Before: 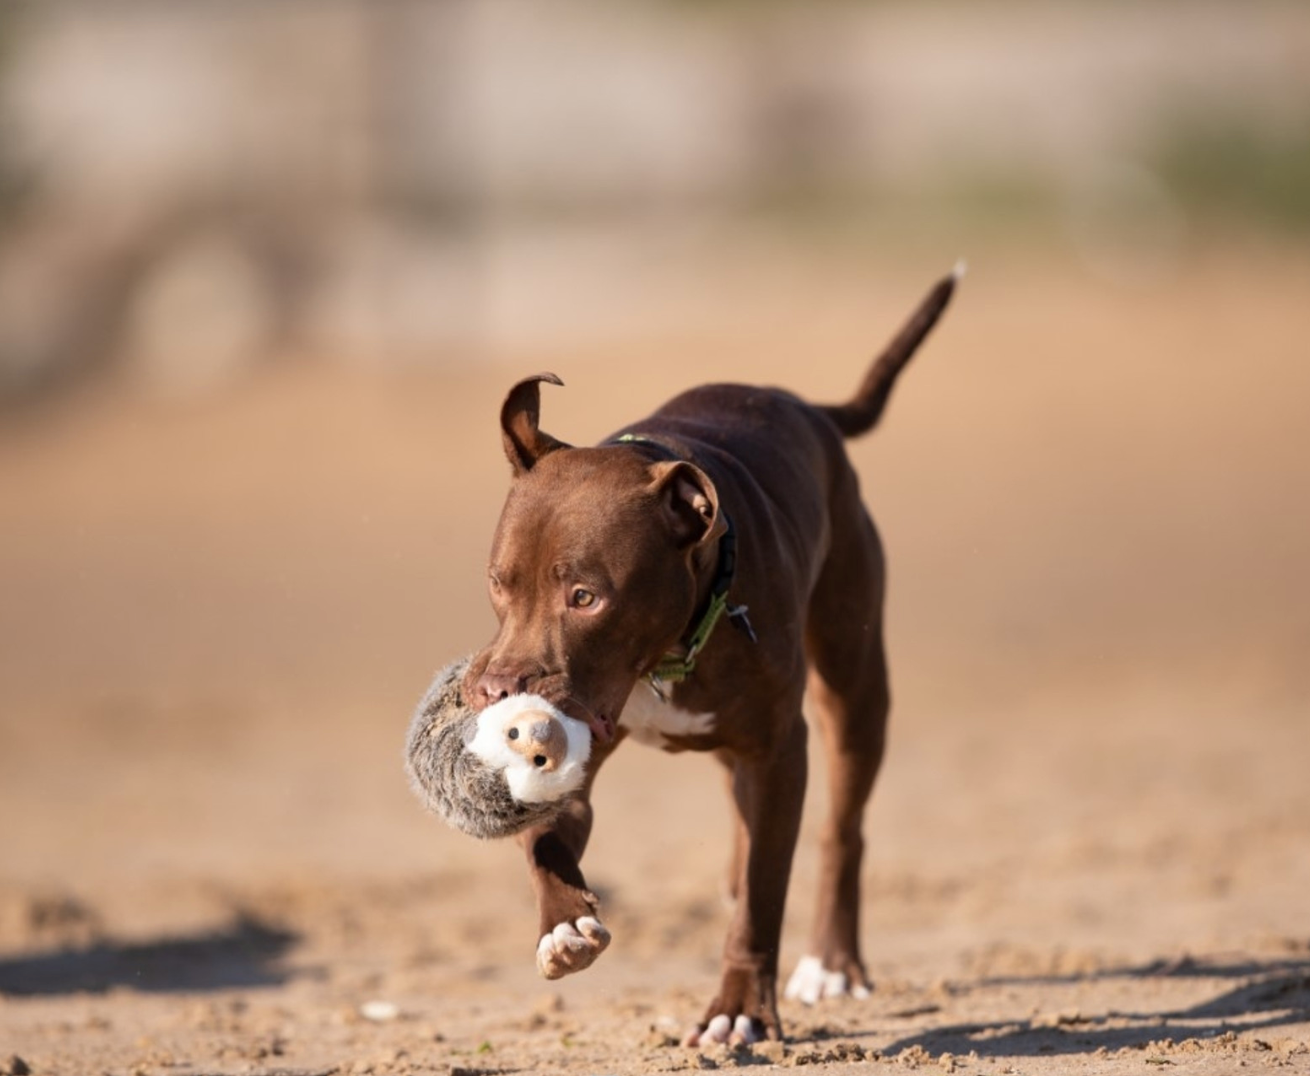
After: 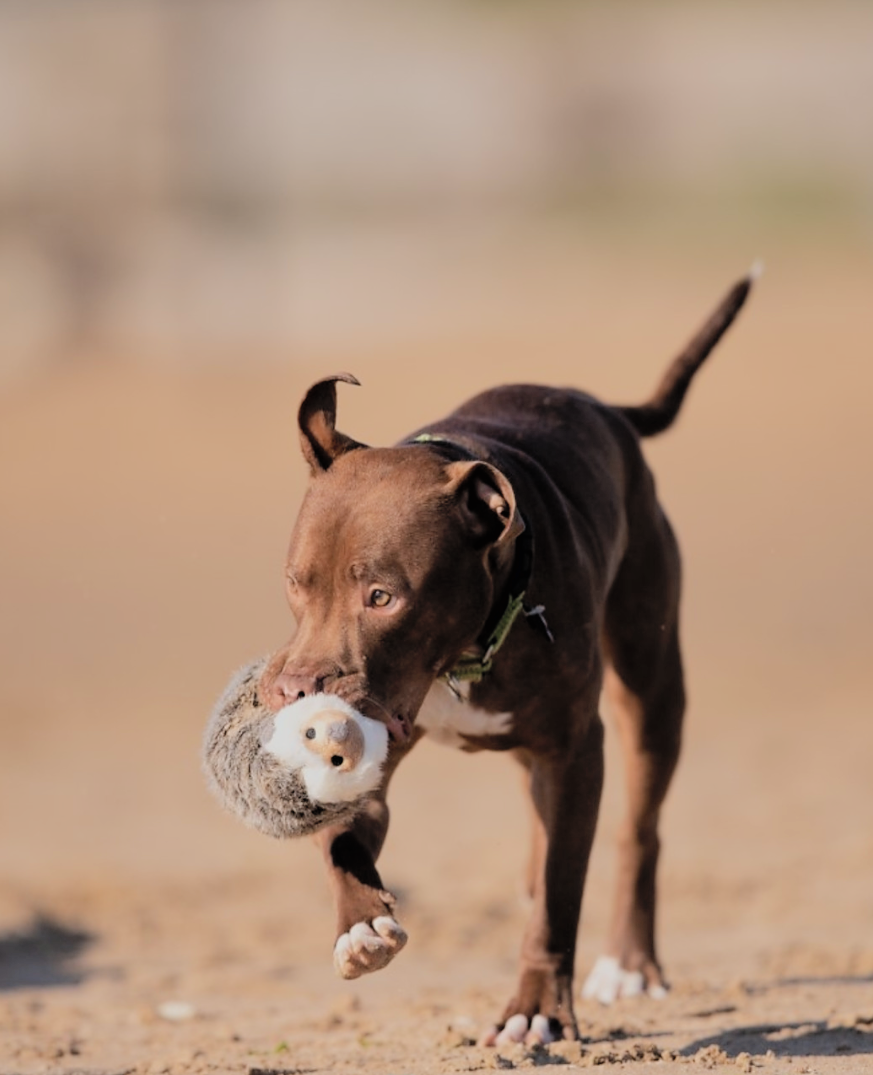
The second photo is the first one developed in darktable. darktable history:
sharpen: radius 1, threshold 1
filmic rgb: black relative exposure -7.15 EV, white relative exposure 5.36 EV, hardness 3.02, color science v6 (2022)
crop and rotate: left 15.546%, right 17.787%
contrast brightness saturation: brightness 0.15
rgb curve: curves: ch0 [(0, 0) (0.175, 0.154) (0.785, 0.663) (1, 1)]
